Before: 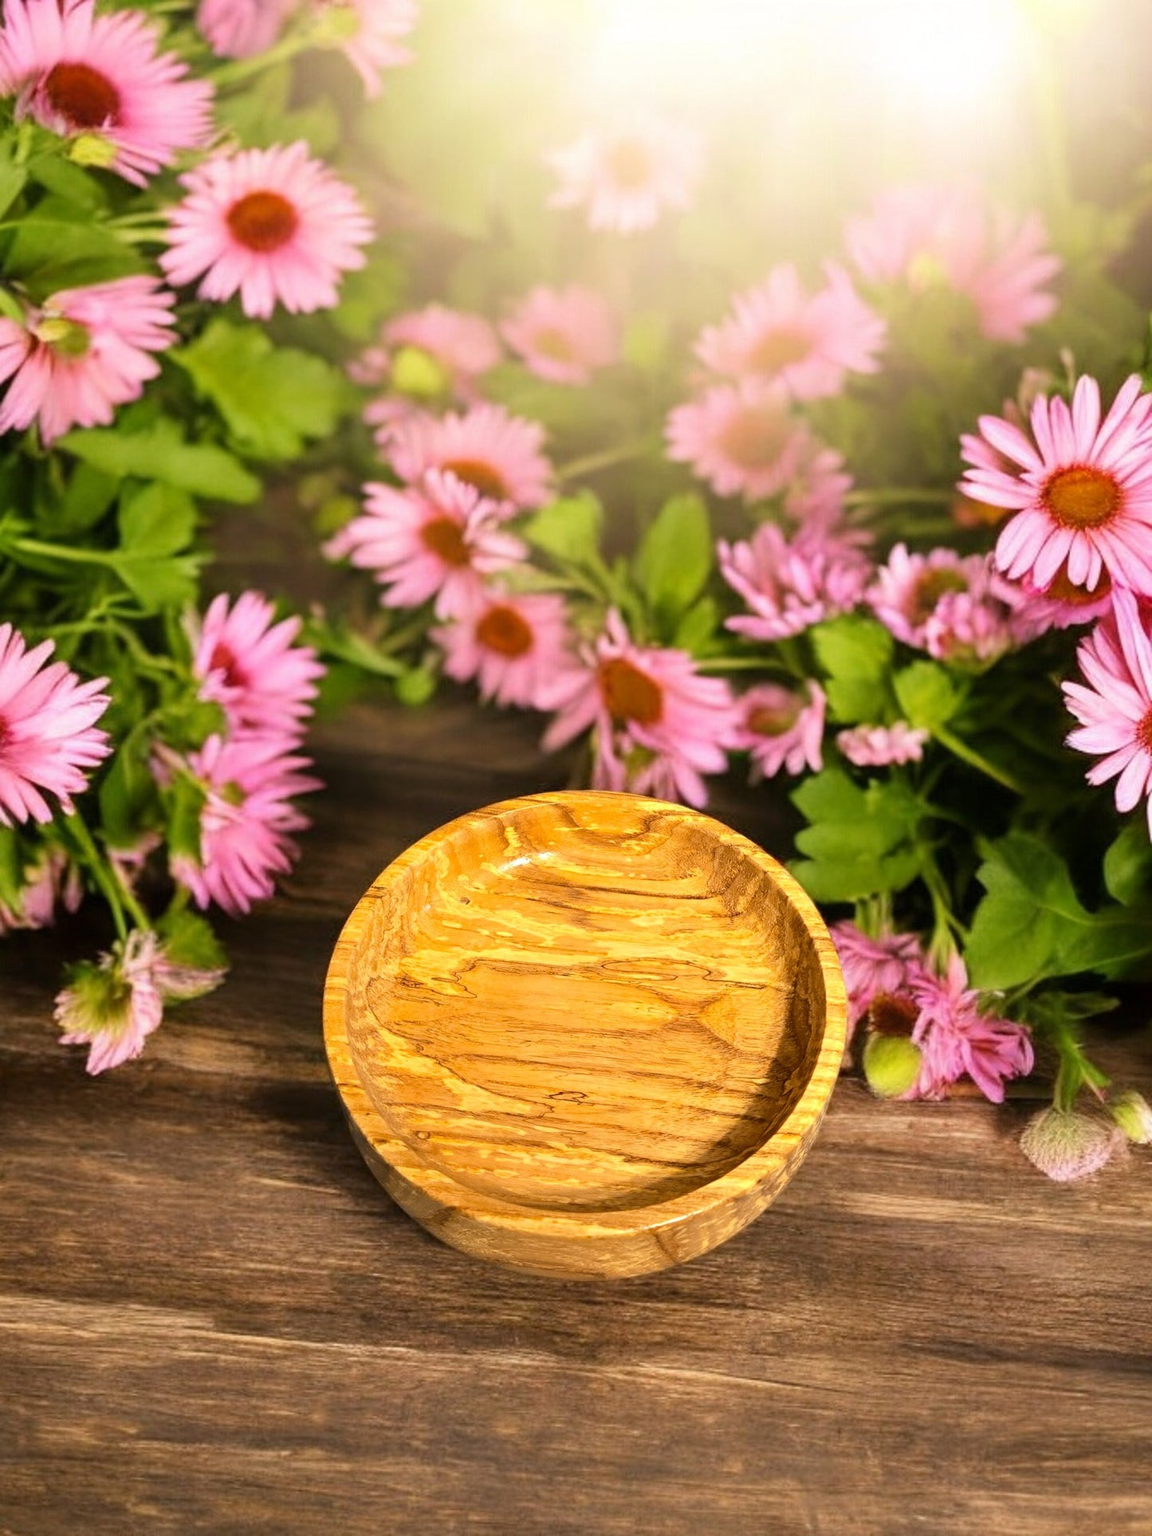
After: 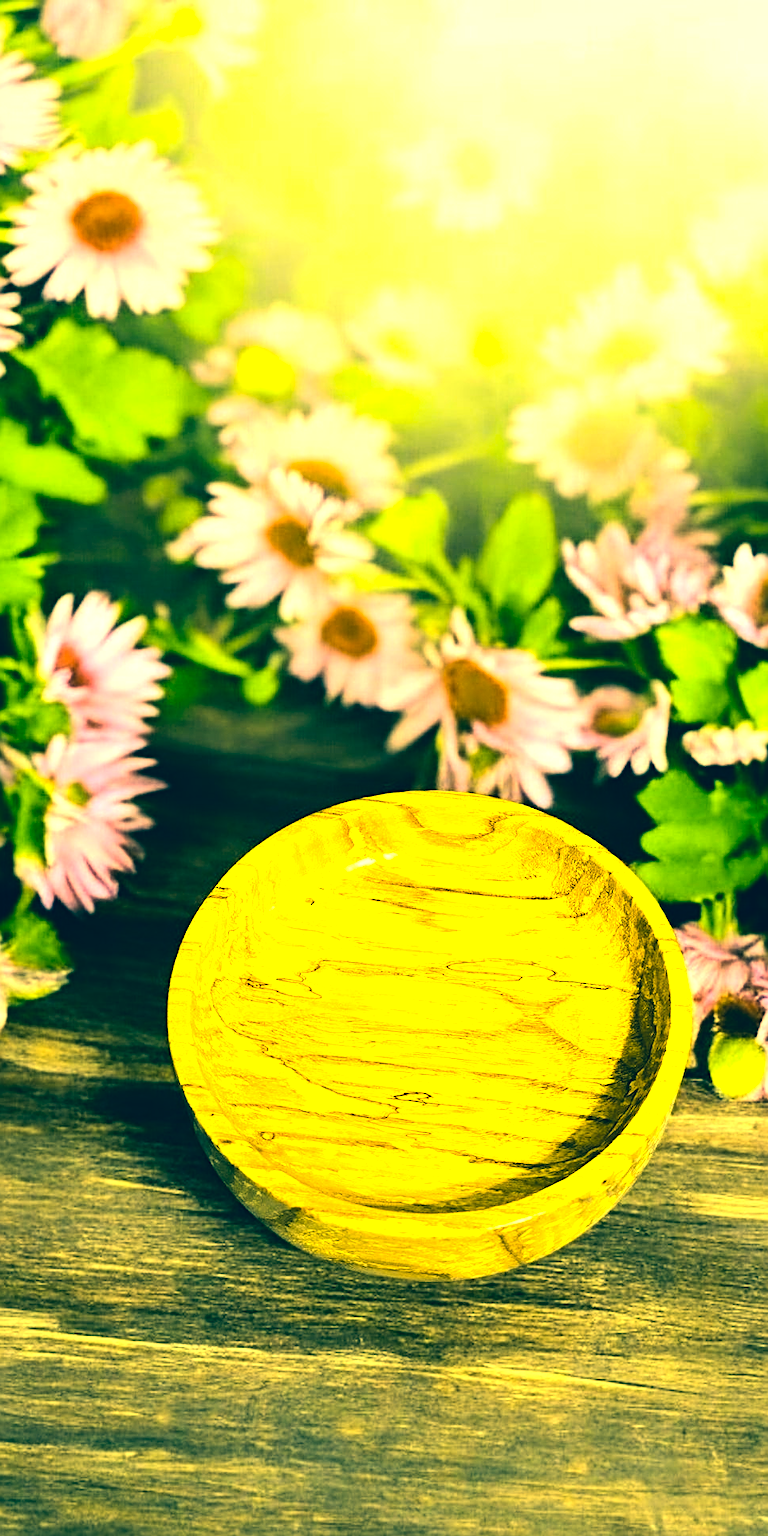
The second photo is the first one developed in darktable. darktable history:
sharpen: on, module defaults
exposure: black level correction 0.001, exposure 0.3 EV, compensate highlight preservation false
crop and rotate: left 13.537%, right 19.796%
contrast brightness saturation: contrast 0.15, brightness 0.05
tone equalizer: -8 EV -1.08 EV, -7 EV -1.01 EV, -6 EV -0.867 EV, -5 EV -0.578 EV, -3 EV 0.578 EV, -2 EV 0.867 EV, -1 EV 1.01 EV, +0 EV 1.08 EV, edges refinement/feathering 500, mask exposure compensation -1.57 EV, preserve details no
color correction: highlights a* -15.58, highlights b* 40, shadows a* -40, shadows b* -26.18
